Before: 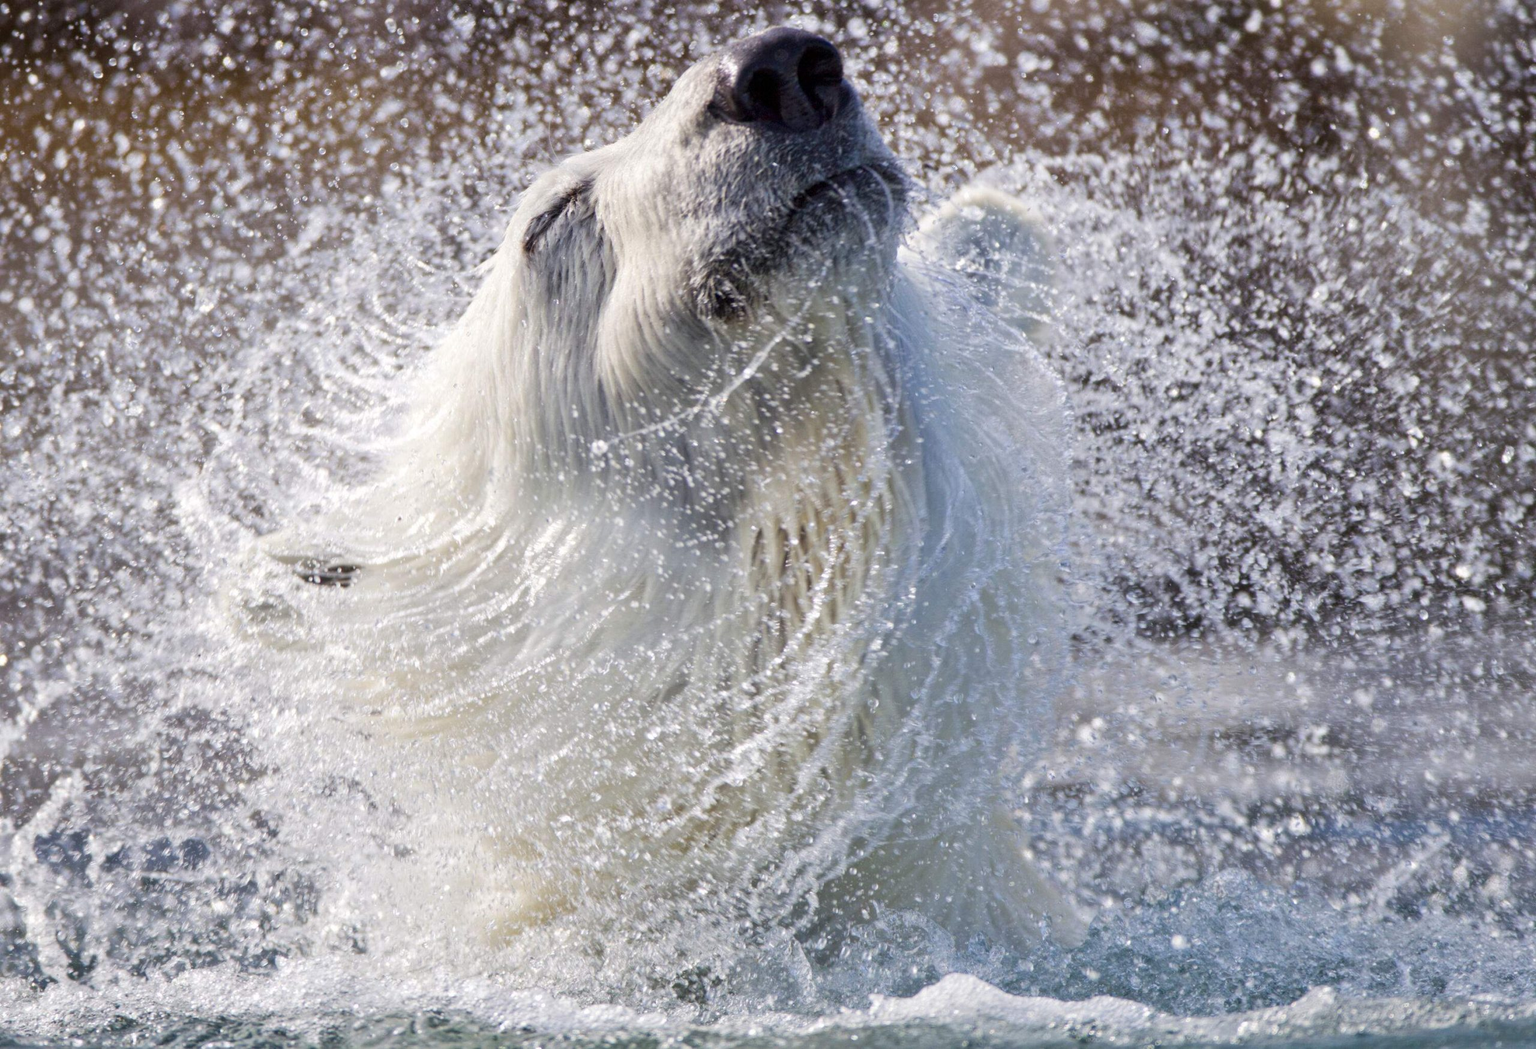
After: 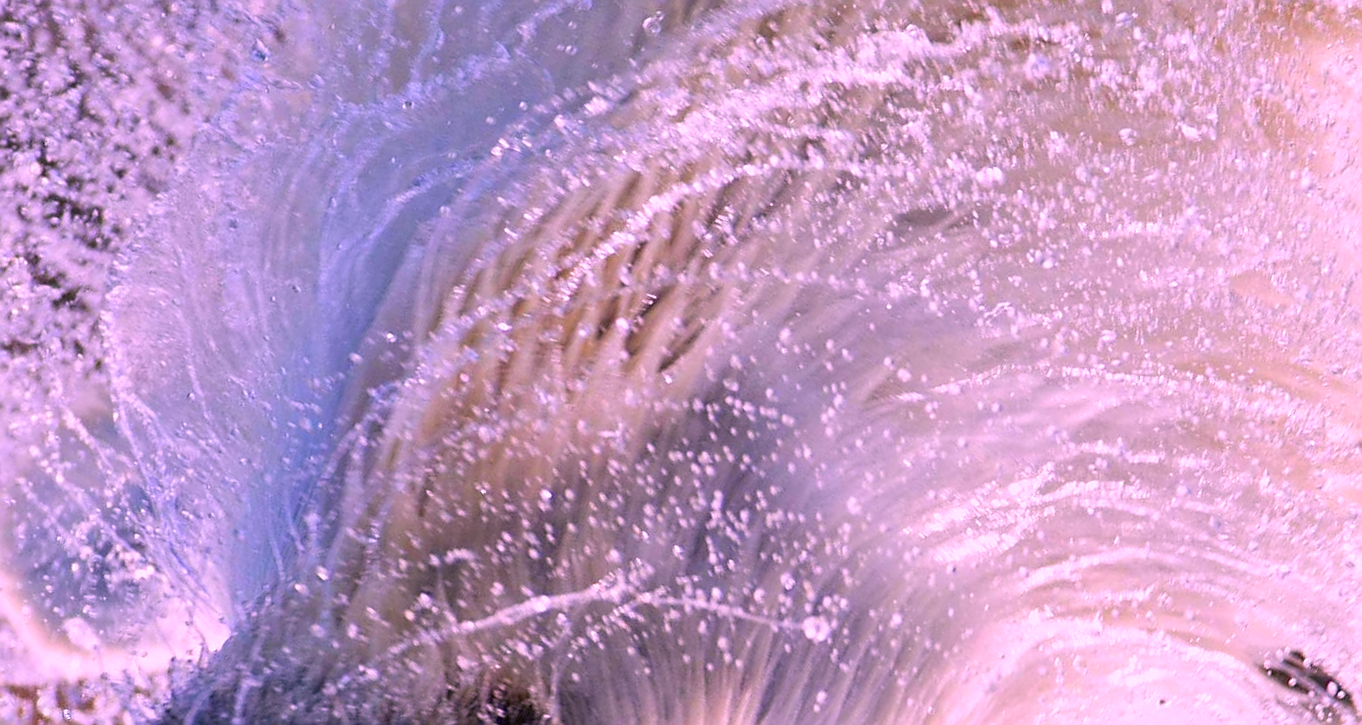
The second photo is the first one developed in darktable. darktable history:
sharpen: radius 1.366, amount 1.244, threshold 0.637
crop and rotate: angle 148.3°, left 9.203%, top 15.65%, right 4.587%, bottom 17.129%
color correction: highlights a* 19.06, highlights b* -11.3, saturation 1.67
